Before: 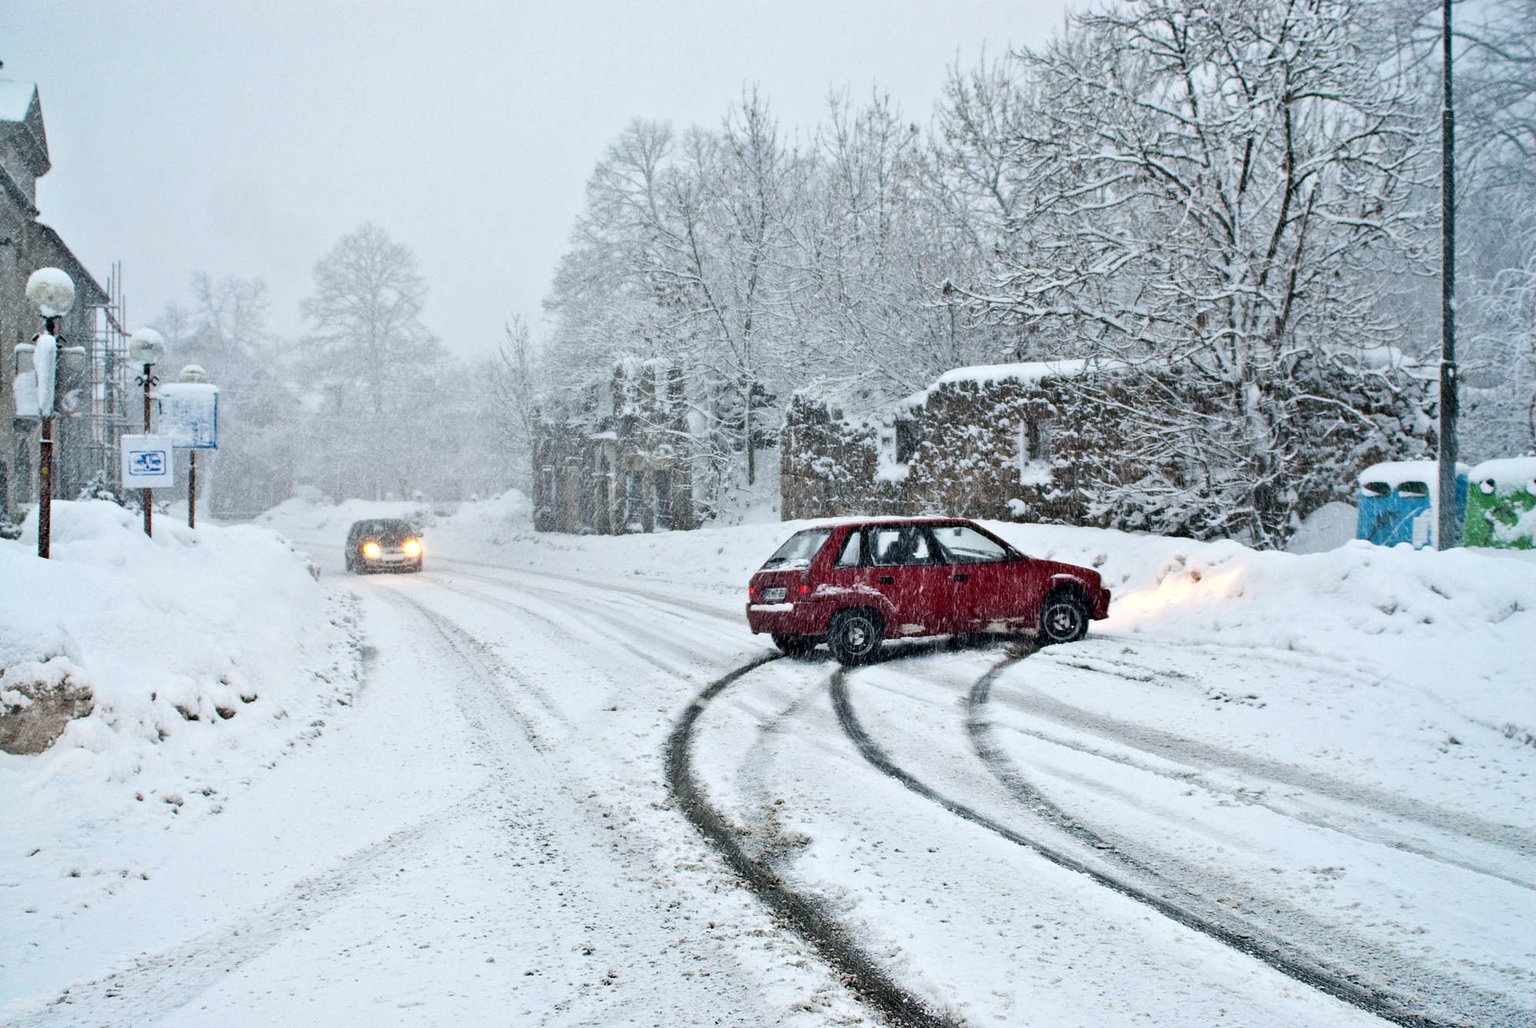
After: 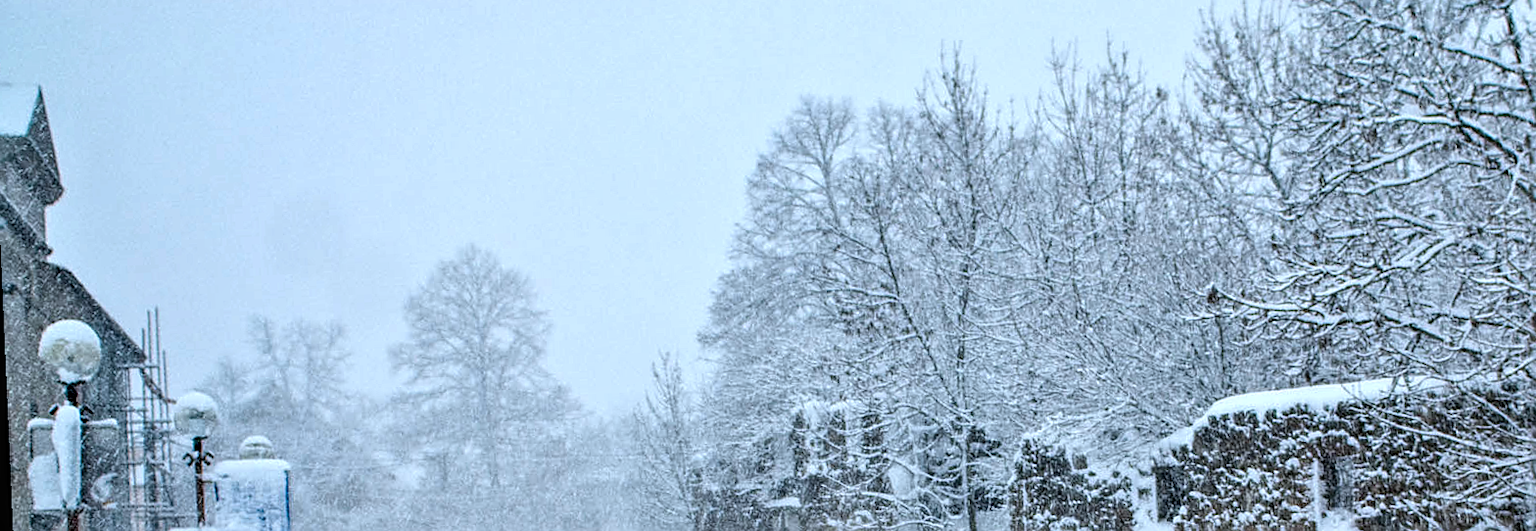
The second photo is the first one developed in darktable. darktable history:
sharpen: on, module defaults
rotate and perspective: rotation -2.56°, automatic cropping off
crop: left 0.579%, top 7.627%, right 23.167%, bottom 54.275%
color calibration: illuminant custom, x 0.368, y 0.373, temperature 4330.32 K
local contrast: highlights 61%, detail 143%, midtone range 0.428
